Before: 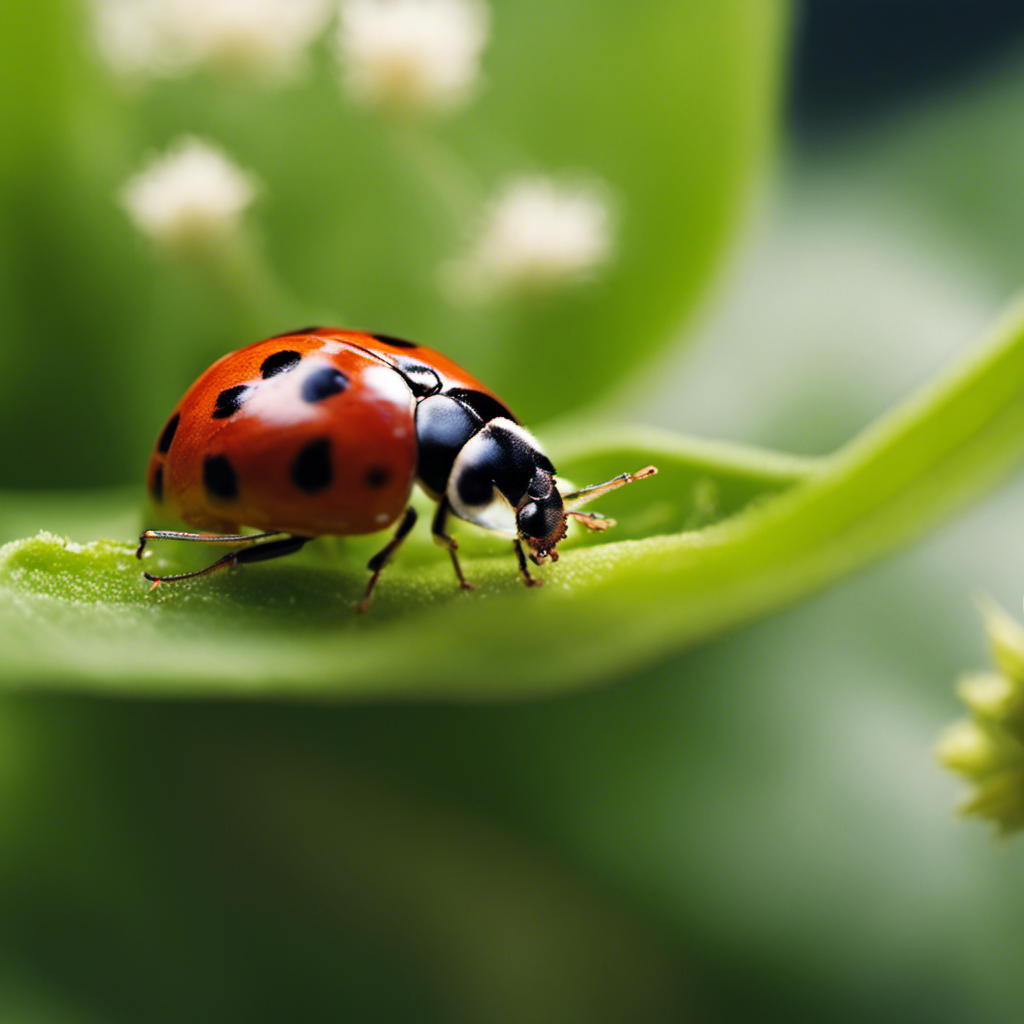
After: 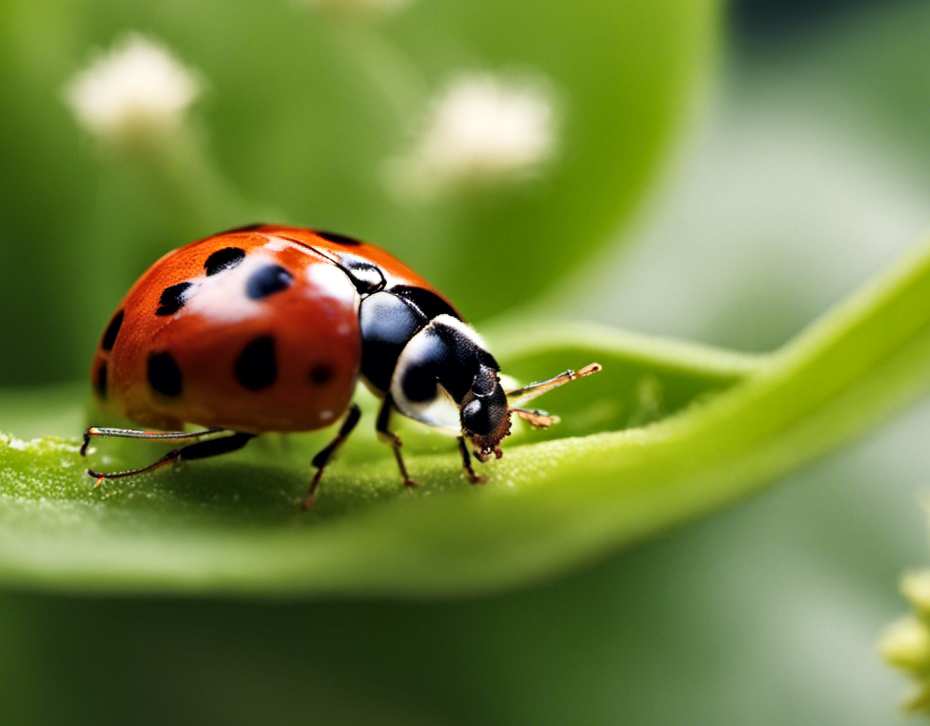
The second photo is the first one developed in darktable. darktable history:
crop: left 5.515%, top 10.063%, right 3.587%, bottom 19.011%
local contrast: mode bilateral grid, contrast 19, coarseness 50, detail 144%, midtone range 0.2
